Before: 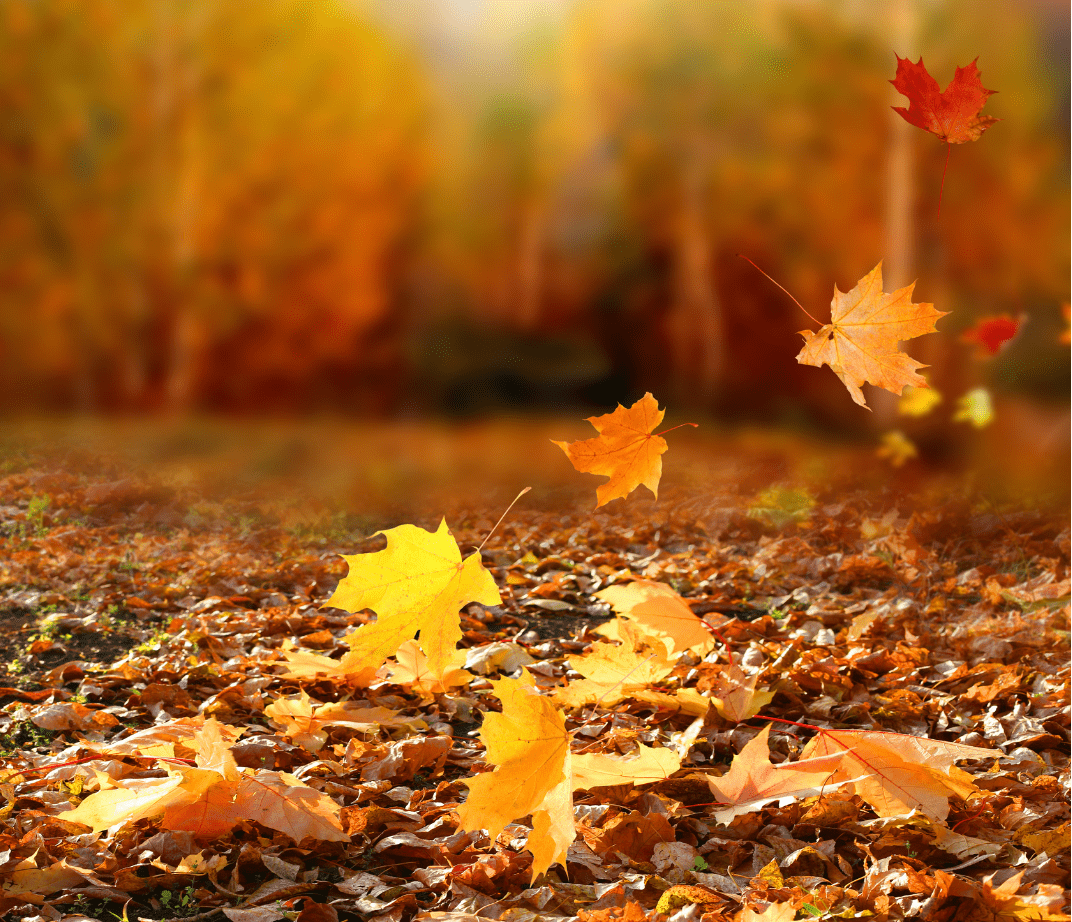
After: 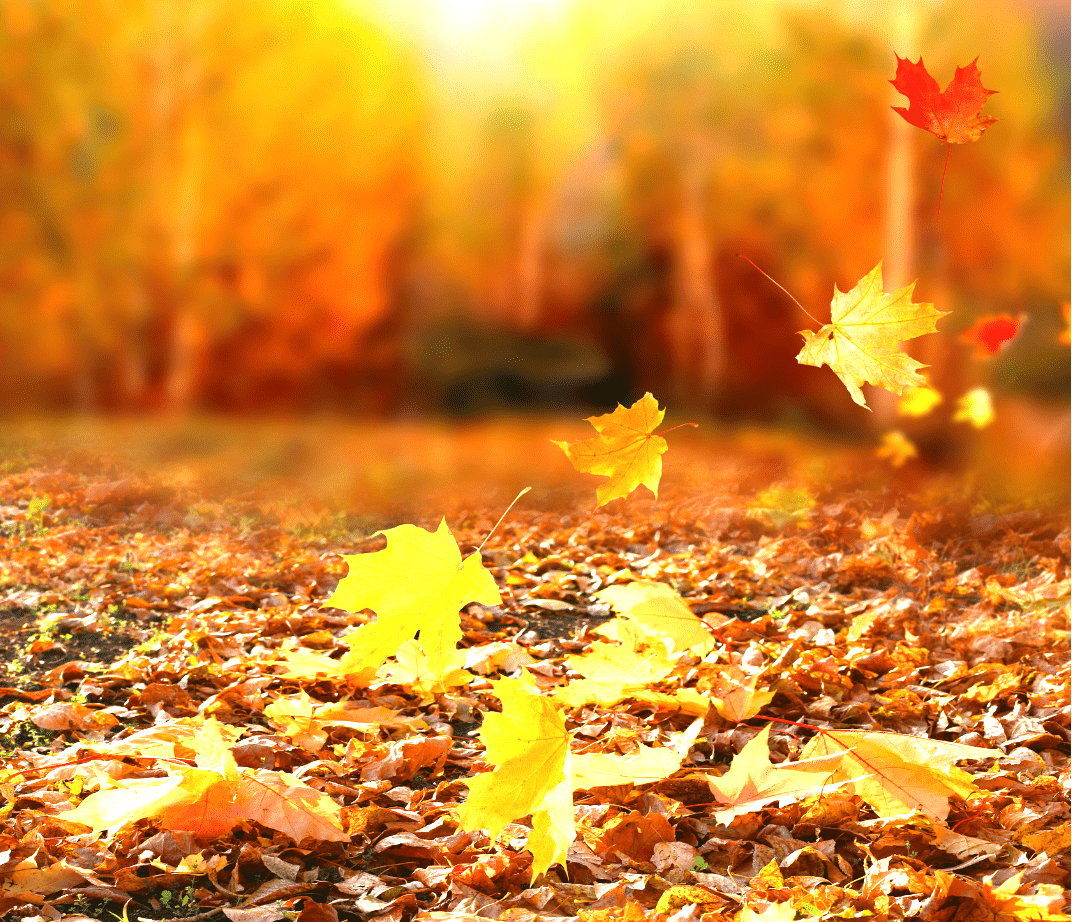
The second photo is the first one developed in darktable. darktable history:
exposure: exposure 1.229 EV, compensate highlight preservation false
